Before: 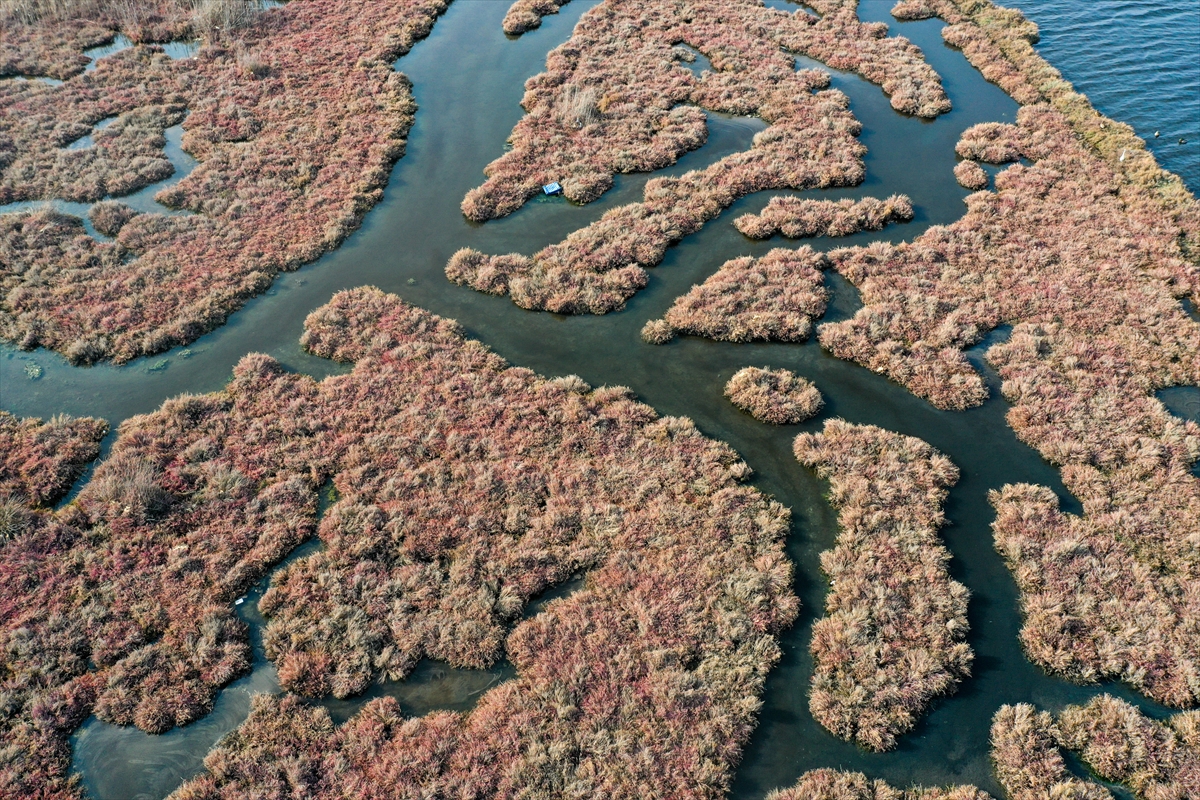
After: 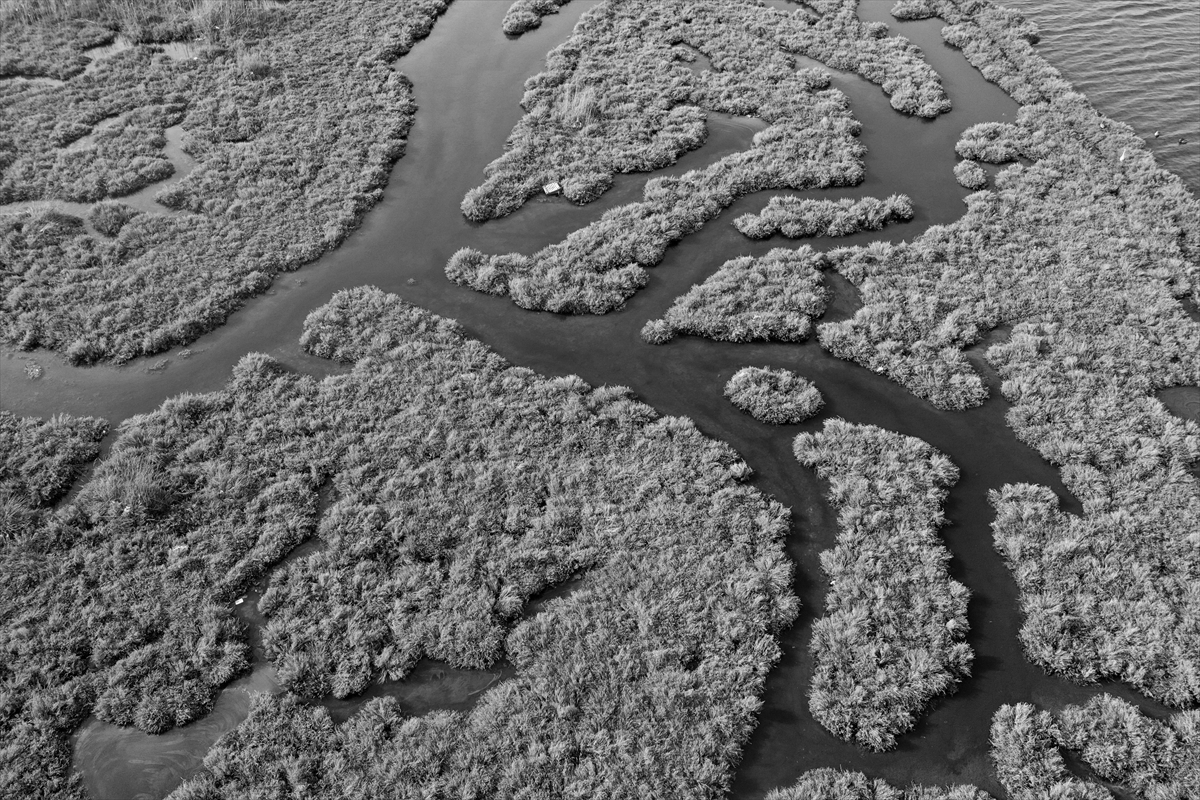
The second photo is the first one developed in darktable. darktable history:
color zones: curves: ch0 [(0, 0.533) (0.126, 0.533) (0.234, 0.533) (0.368, 0.357) (0.5, 0.5) (0.625, 0.5) (0.74, 0.637) (0.875, 0.5)]; ch1 [(0.004, 0.708) (0.129, 0.662) (0.25, 0.5) (0.375, 0.331) (0.496, 0.396) (0.625, 0.649) (0.739, 0.26) (0.875, 0.5) (1, 0.478)]; ch2 [(0, 0.409) (0.132, 0.403) (0.236, 0.558) (0.379, 0.448) (0.5, 0.5) (0.625, 0.5) (0.691, 0.39) (0.875, 0.5)]
color calibration: output gray [0.246, 0.254, 0.501, 0], illuminant custom, x 0.368, y 0.373, temperature 4345.46 K
